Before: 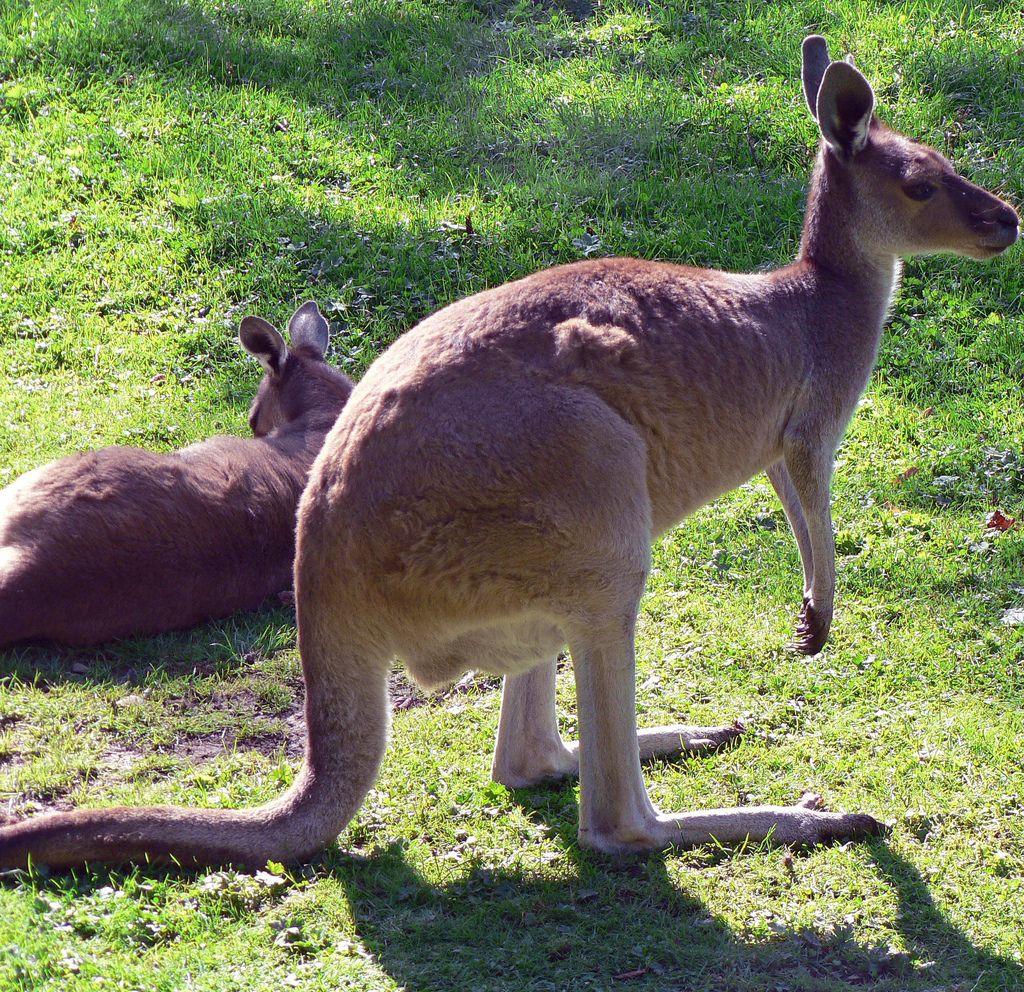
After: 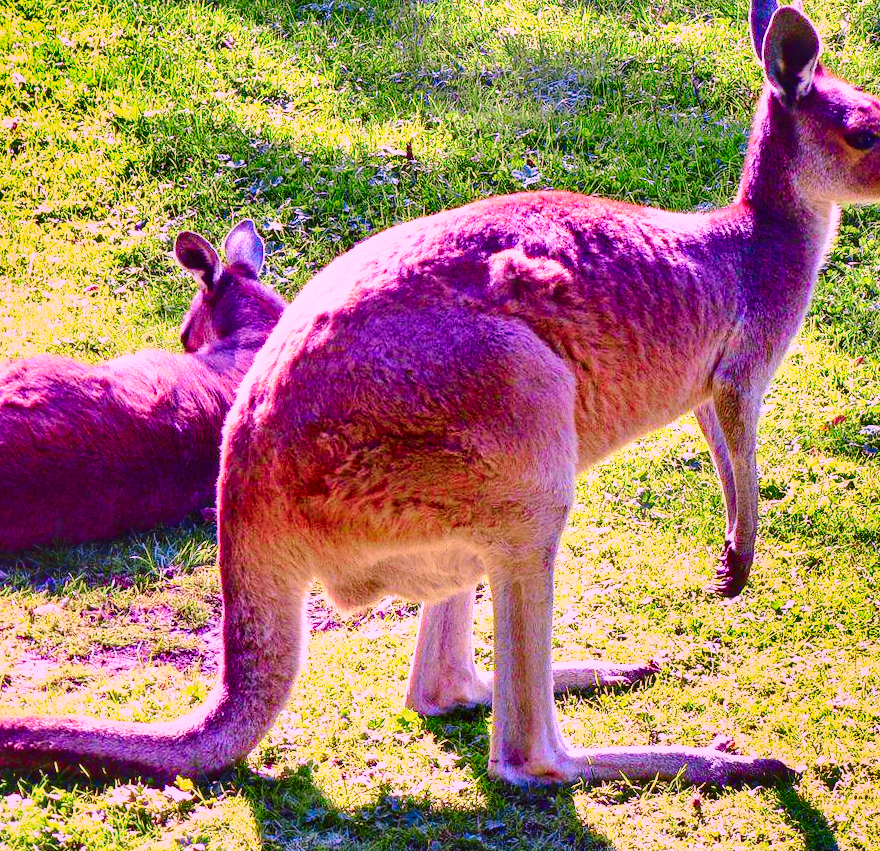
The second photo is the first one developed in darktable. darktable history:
shadows and highlights: radius 107.62, shadows 40.53, highlights -72.89, low approximation 0.01, soften with gaussian
crop and rotate: angle -2.84°, left 5.066%, top 5.182%, right 4.644%, bottom 4.68%
exposure: compensate highlight preservation false
tone curve: curves: ch0 [(0, 0.021) (0.049, 0.044) (0.152, 0.14) (0.328, 0.377) (0.473, 0.543) (0.641, 0.705) (0.85, 0.894) (1, 0.969)]; ch1 [(0, 0) (0.302, 0.331) (0.427, 0.433) (0.472, 0.47) (0.502, 0.503) (0.527, 0.524) (0.564, 0.591) (0.602, 0.632) (0.677, 0.701) (0.859, 0.885) (1, 1)]; ch2 [(0, 0) (0.33, 0.301) (0.447, 0.44) (0.487, 0.496) (0.502, 0.516) (0.535, 0.563) (0.565, 0.6) (0.618, 0.629) (1, 1)], color space Lab, independent channels, preserve colors none
color correction: highlights a* 19.17, highlights b* -12, saturation 1.65
local contrast: on, module defaults
base curve: curves: ch0 [(0, 0) (0.028, 0.03) (0.121, 0.232) (0.46, 0.748) (0.859, 0.968) (1, 1)], preserve colors none
